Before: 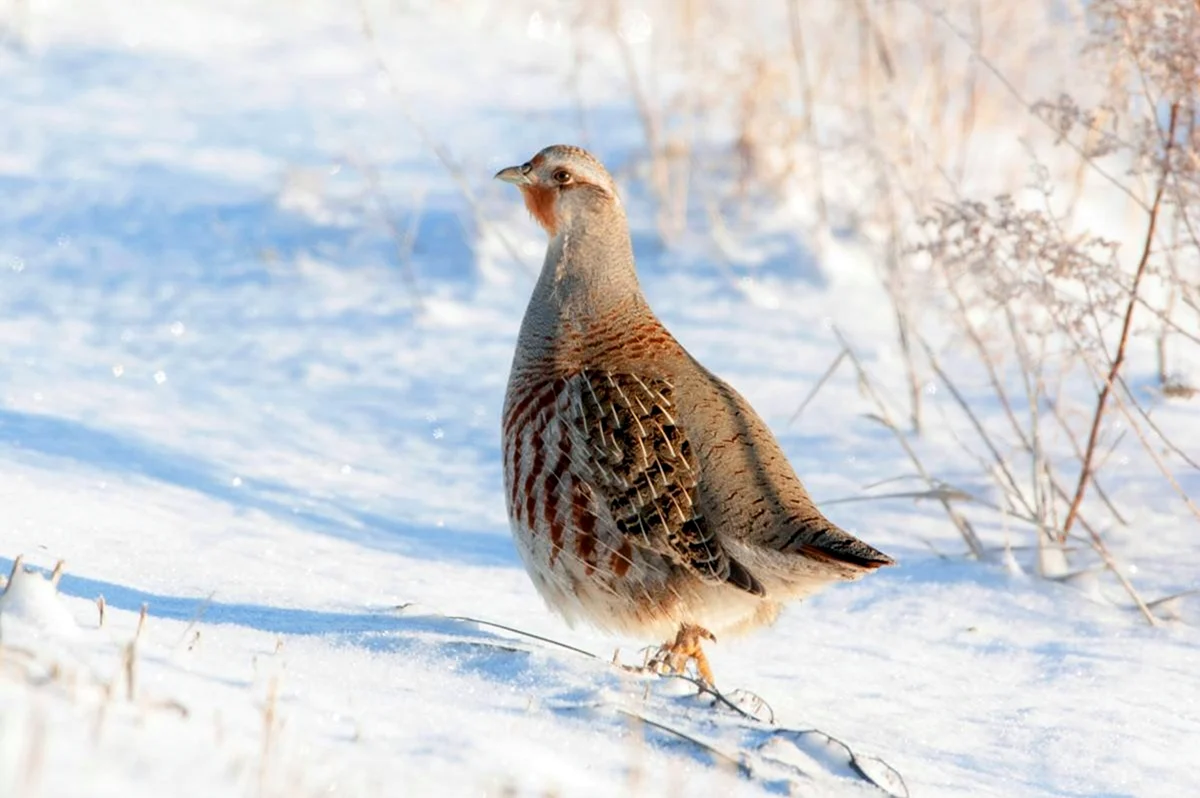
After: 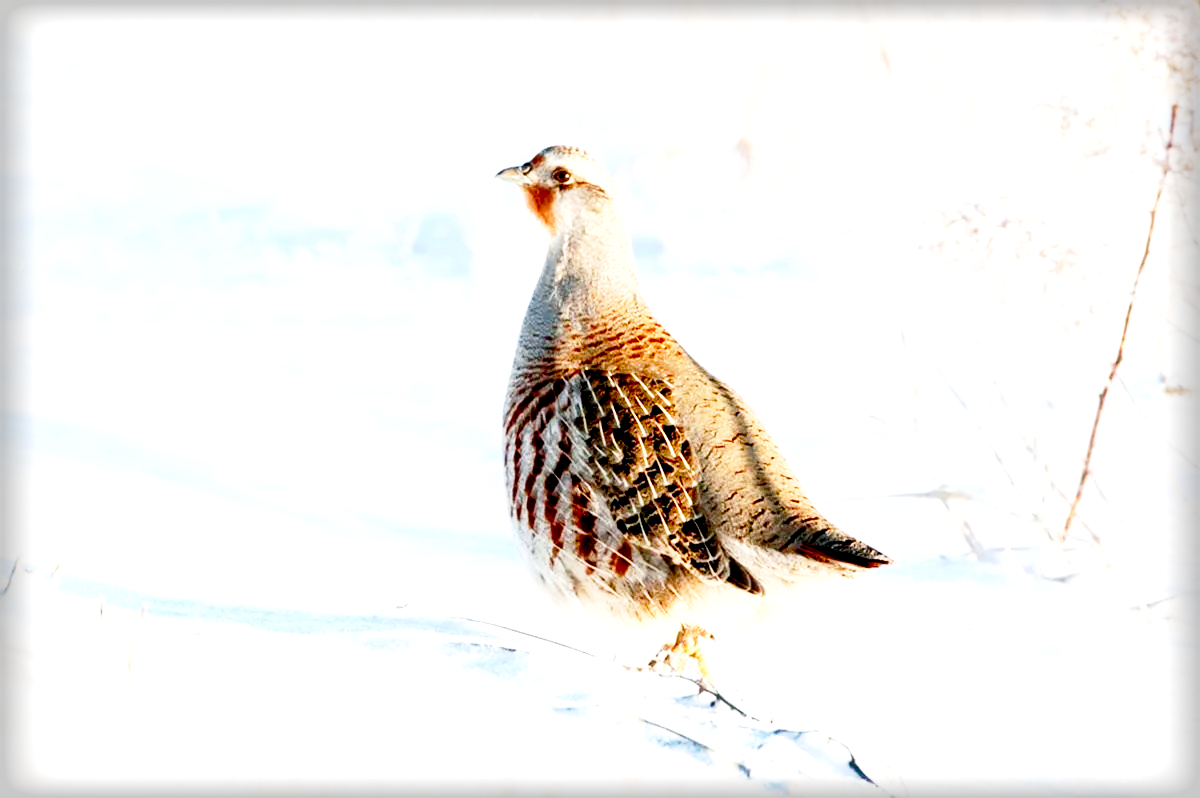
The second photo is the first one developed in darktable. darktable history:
vignetting: fall-off start 93.86%, fall-off radius 5.62%, brightness -0.463, saturation -0.294, automatic ratio true, width/height ratio 1.332, shape 0.046, unbound false
shadows and highlights: shadows 31.48, highlights -33.14, soften with gaussian
exposure: black level correction 0.011, exposure 1.087 EV, compensate highlight preservation false
base curve: curves: ch0 [(0, 0) (0.028, 0.03) (0.121, 0.232) (0.46, 0.748) (0.859, 0.968) (1, 1)], preserve colors none
